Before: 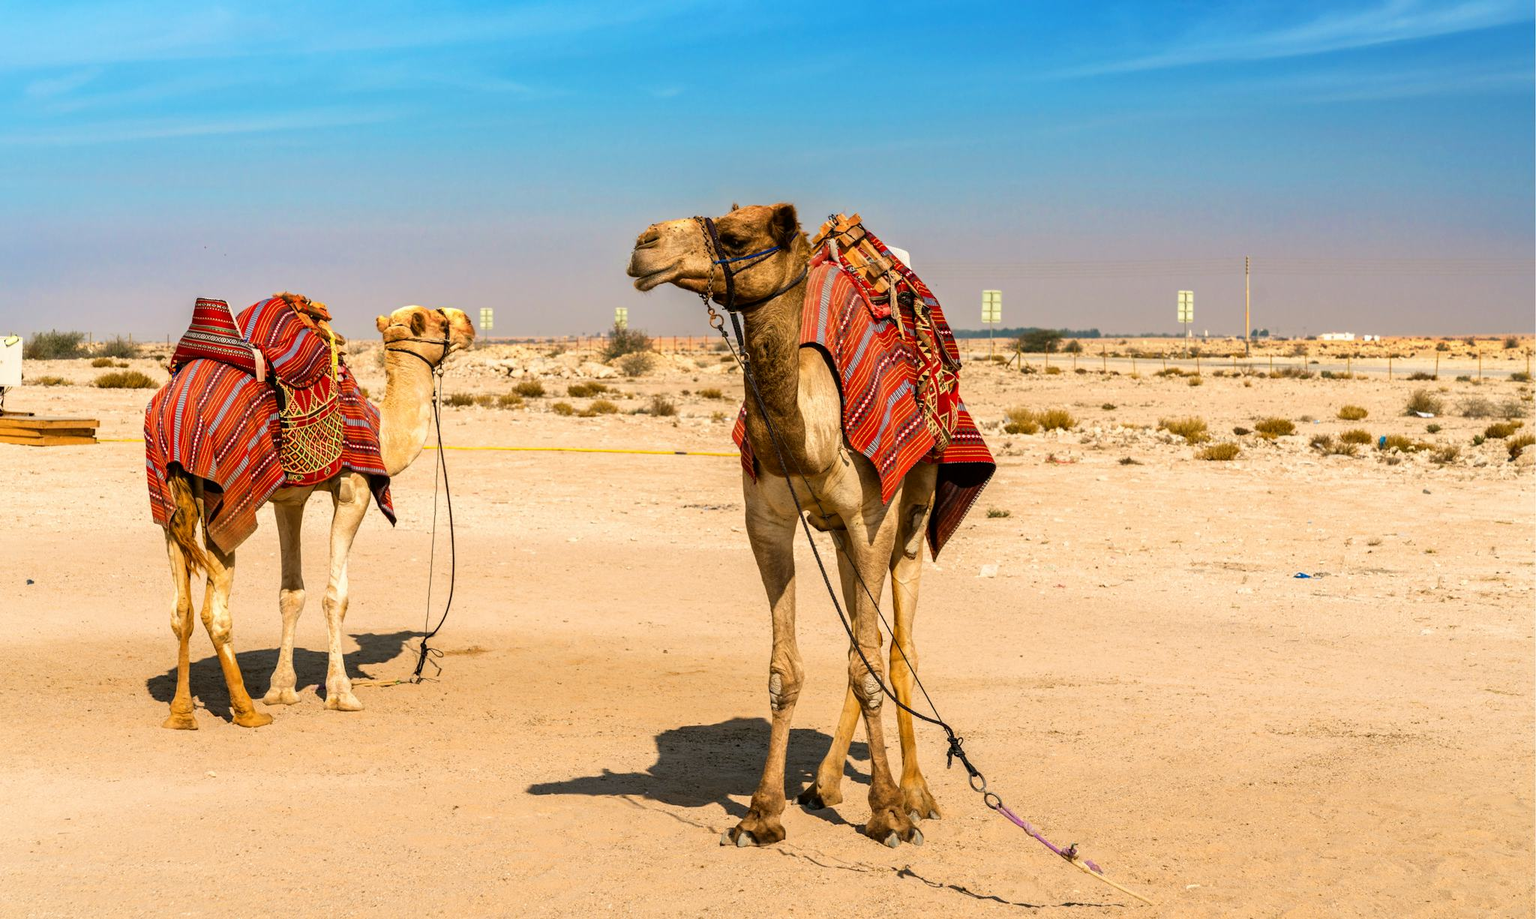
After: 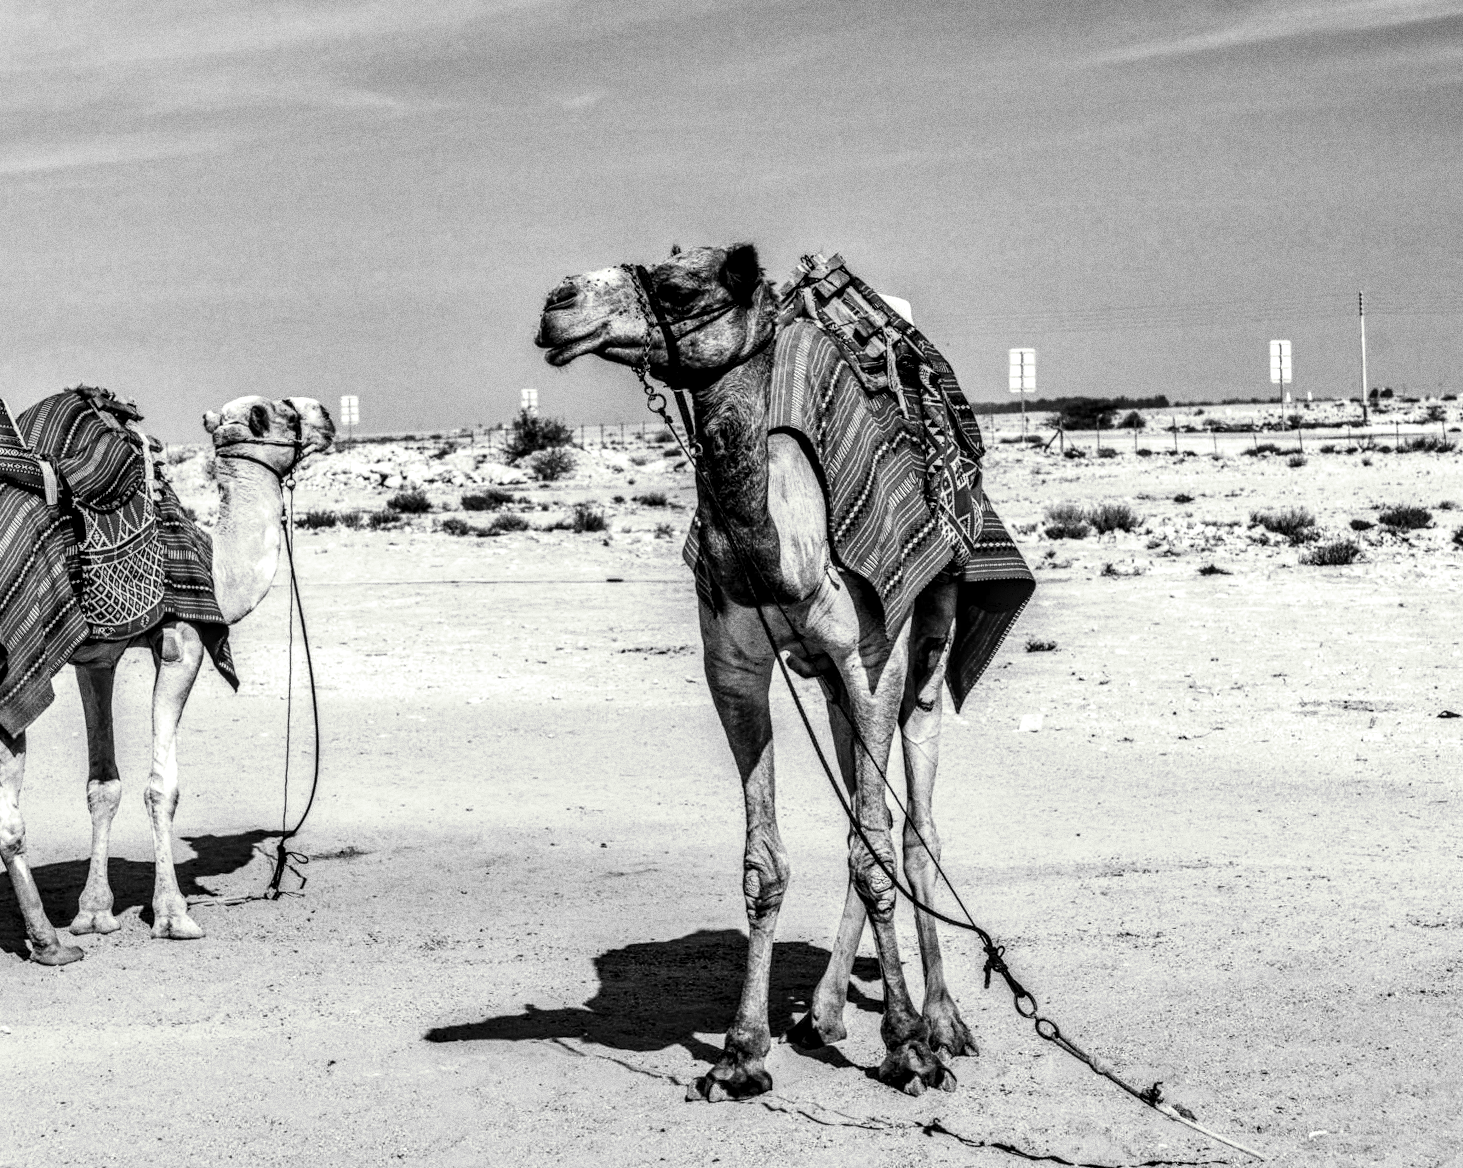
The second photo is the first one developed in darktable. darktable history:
crop: left 13.443%, right 13.31%
local contrast: highlights 19%, detail 186%
rotate and perspective: rotation -2°, crop left 0.022, crop right 0.978, crop top 0.049, crop bottom 0.951
tone curve: curves: ch0 [(0, 0) (0.003, 0.108) (0.011, 0.108) (0.025, 0.108) (0.044, 0.113) (0.069, 0.113) (0.1, 0.121) (0.136, 0.136) (0.177, 0.16) (0.224, 0.192) (0.277, 0.246) (0.335, 0.324) (0.399, 0.419) (0.468, 0.518) (0.543, 0.622) (0.623, 0.721) (0.709, 0.815) (0.801, 0.893) (0.898, 0.949) (1, 1)], preserve colors none
monochrome: a 16.01, b -2.65, highlights 0.52
grain: coarseness 0.09 ISO, strength 40%
shadows and highlights: shadows 32.83, highlights -47.7, soften with gaussian
split-toning: shadows › saturation 0.61, highlights › saturation 0.58, balance -28.74, compress 87.36%
